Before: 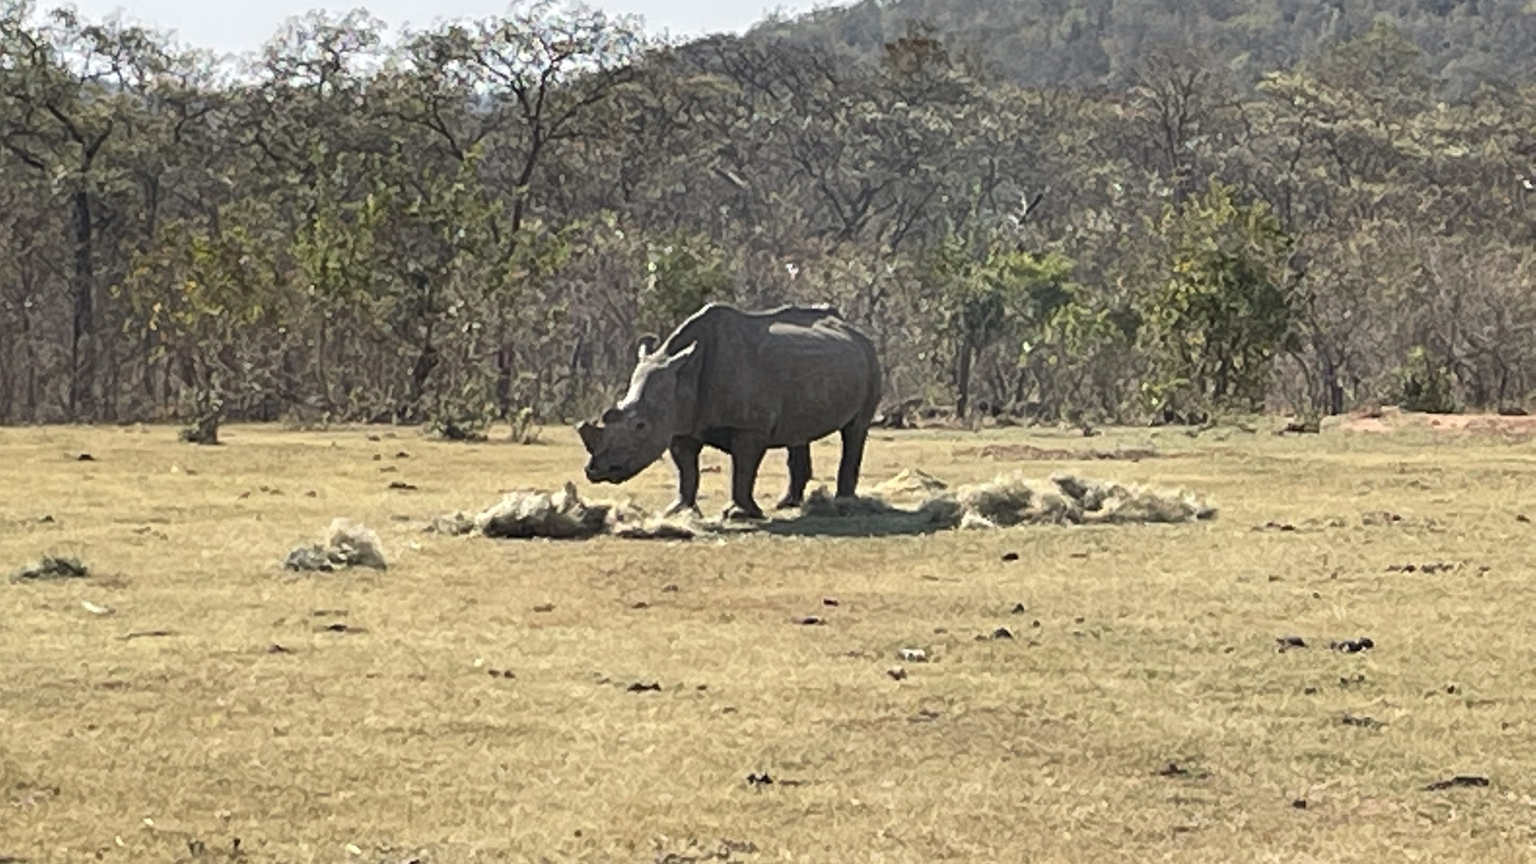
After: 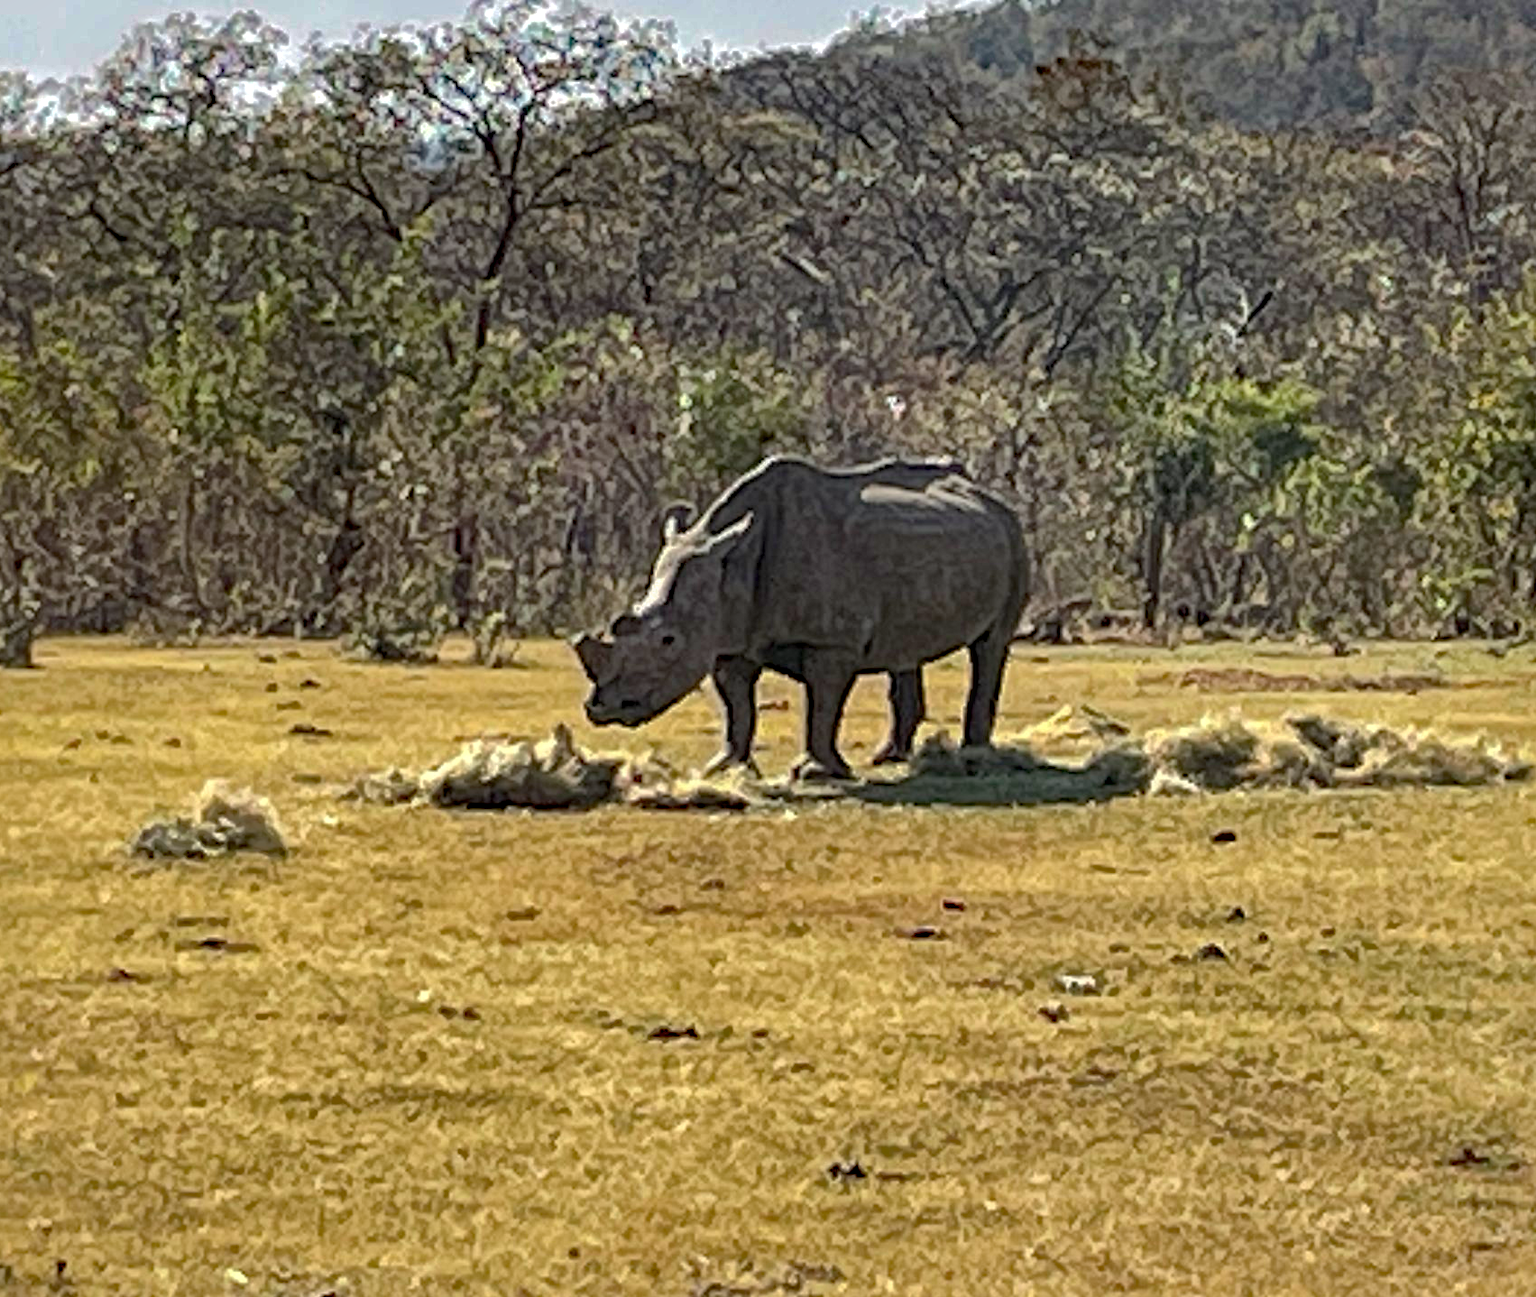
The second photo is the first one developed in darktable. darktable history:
local contrast: on, module defaults
crop and rotate: left 12.799%, right 20.652%
shadows and highlights: shadows 39.37, highlights -59.82
haze removal: strength 0.525, distance 0.923, adaptive false
